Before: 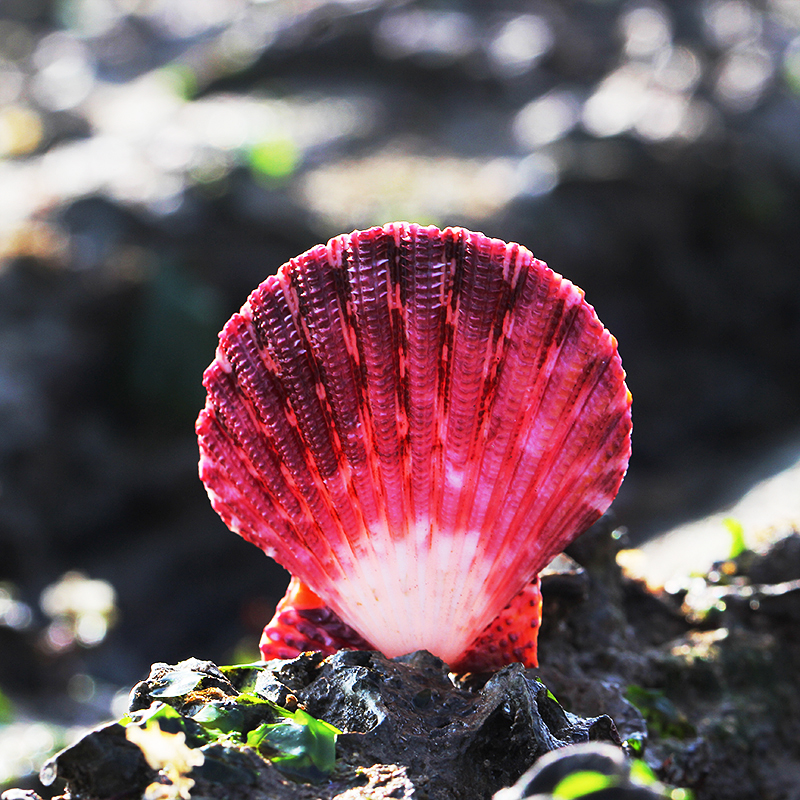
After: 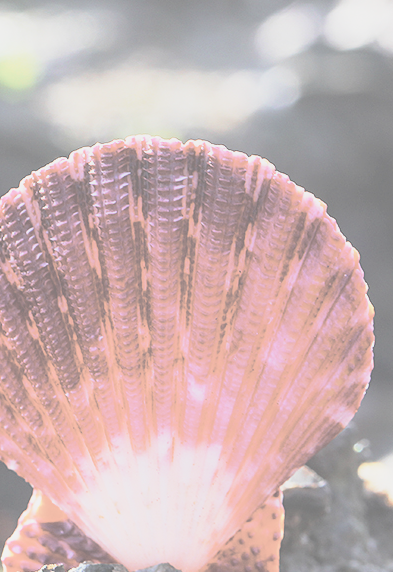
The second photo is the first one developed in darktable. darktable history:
shadows and highlights: shadows 0.631, highlights 39.16
crop: left 32.317%, top 10.951%, right 18.494%, bottom 17.524%
contrast brightness saturation: contrast -0.303, brightness 0.77, saturation -0.762
exposure: exposure -0.109 EV, compensate highlight preservation false
color balance rgb: linear chroma grading › global chroma 42.646%, perceptual saturation grading › global saturation 20%, perceptual saturation grading › highlights -25.867%, perceptual saturation grading › shadows 23.924%, global vibrance 20%
